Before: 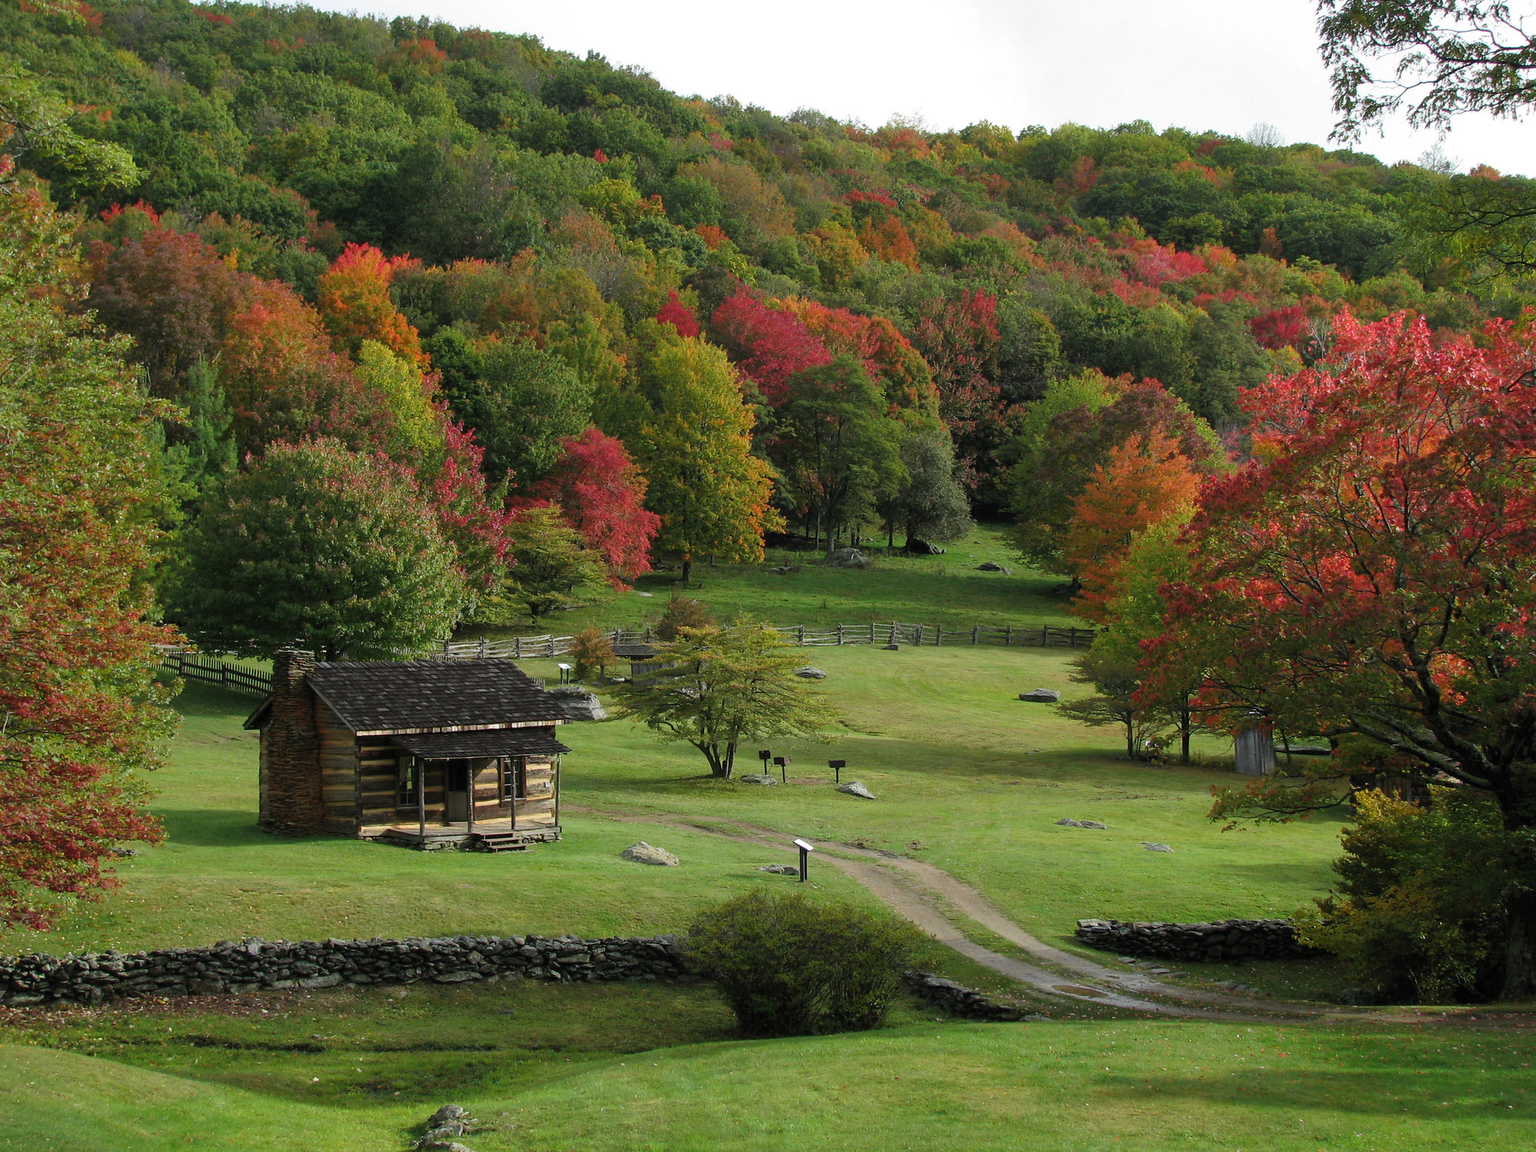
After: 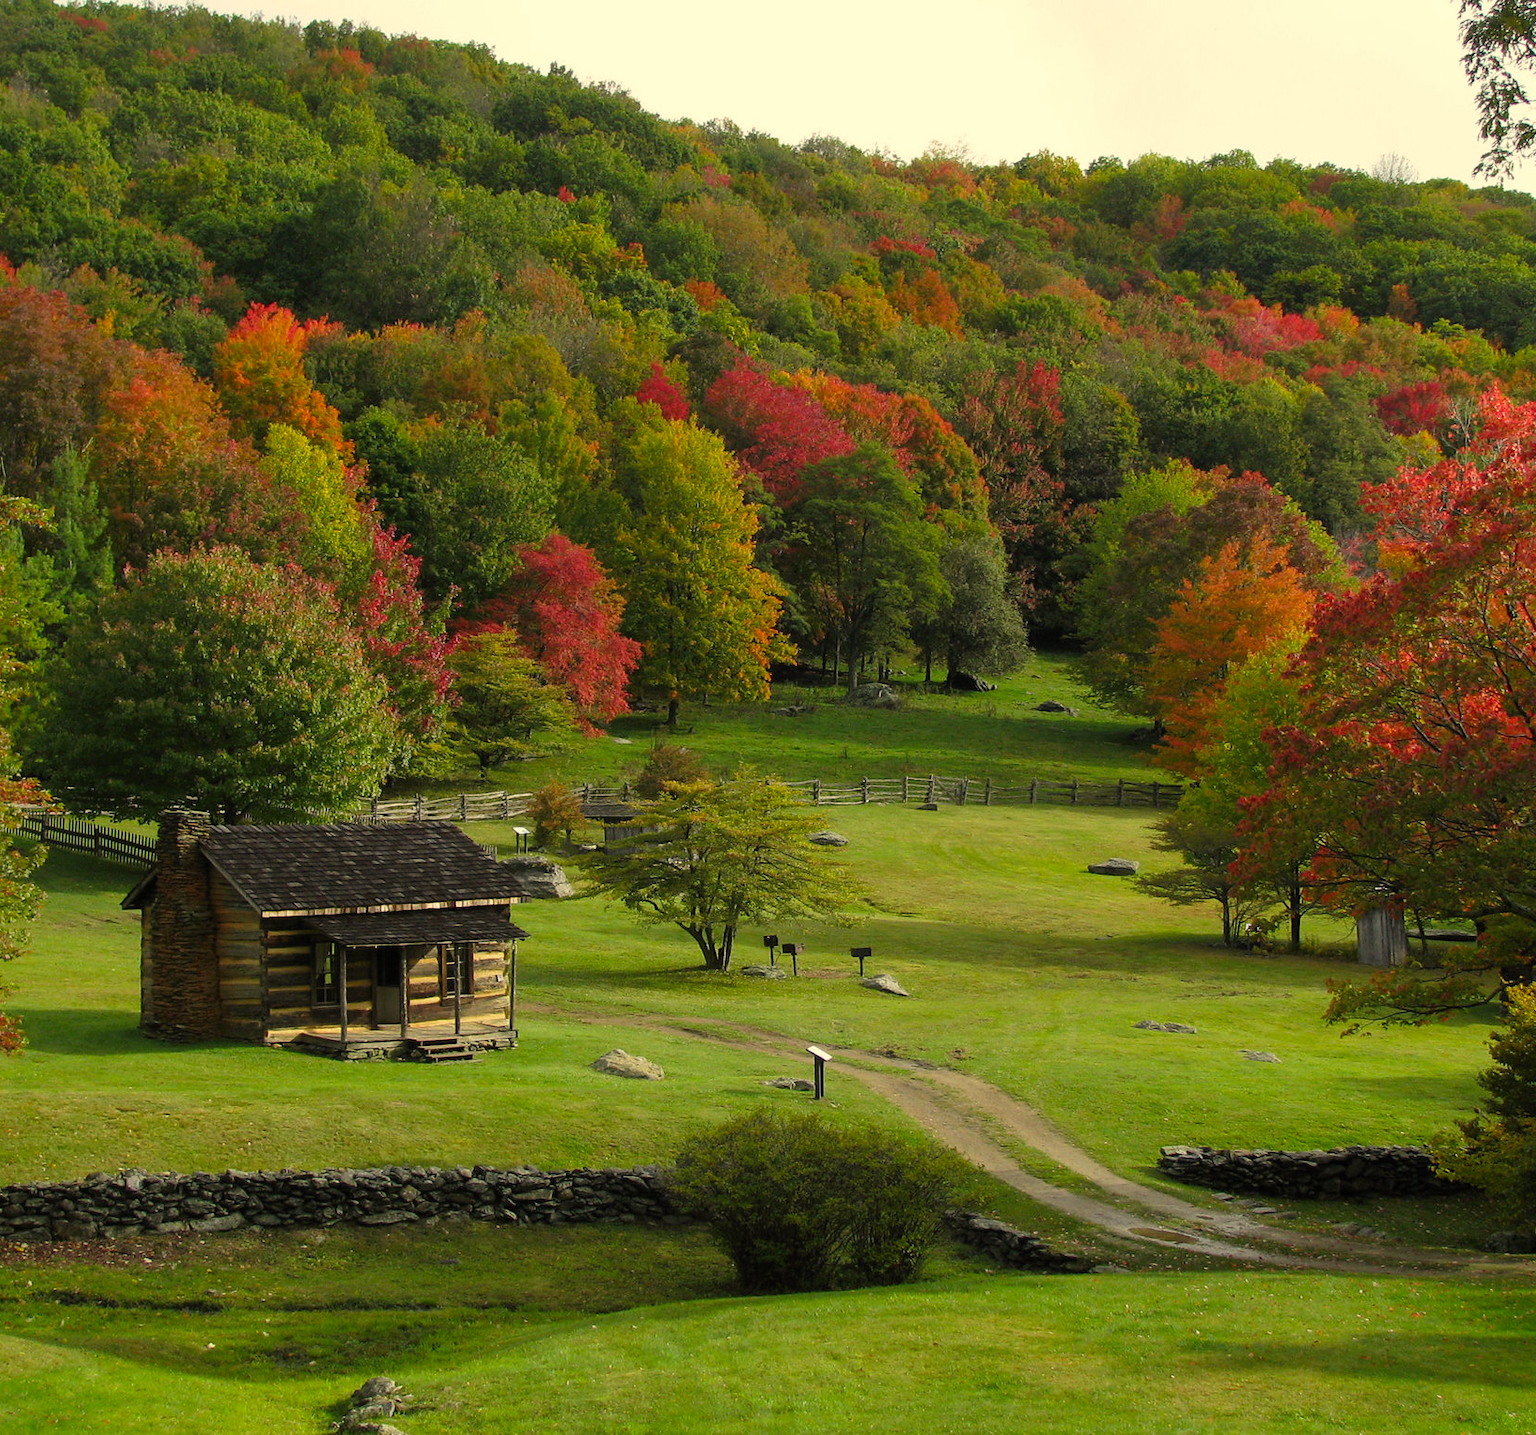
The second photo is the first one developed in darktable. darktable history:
crop and rotate: left 9.55%, right 10.219%
contrast brightness saturation: contrast 0.036, saturation 0.075
color correction: highlights a* 2.38, highlights b* 22.64
